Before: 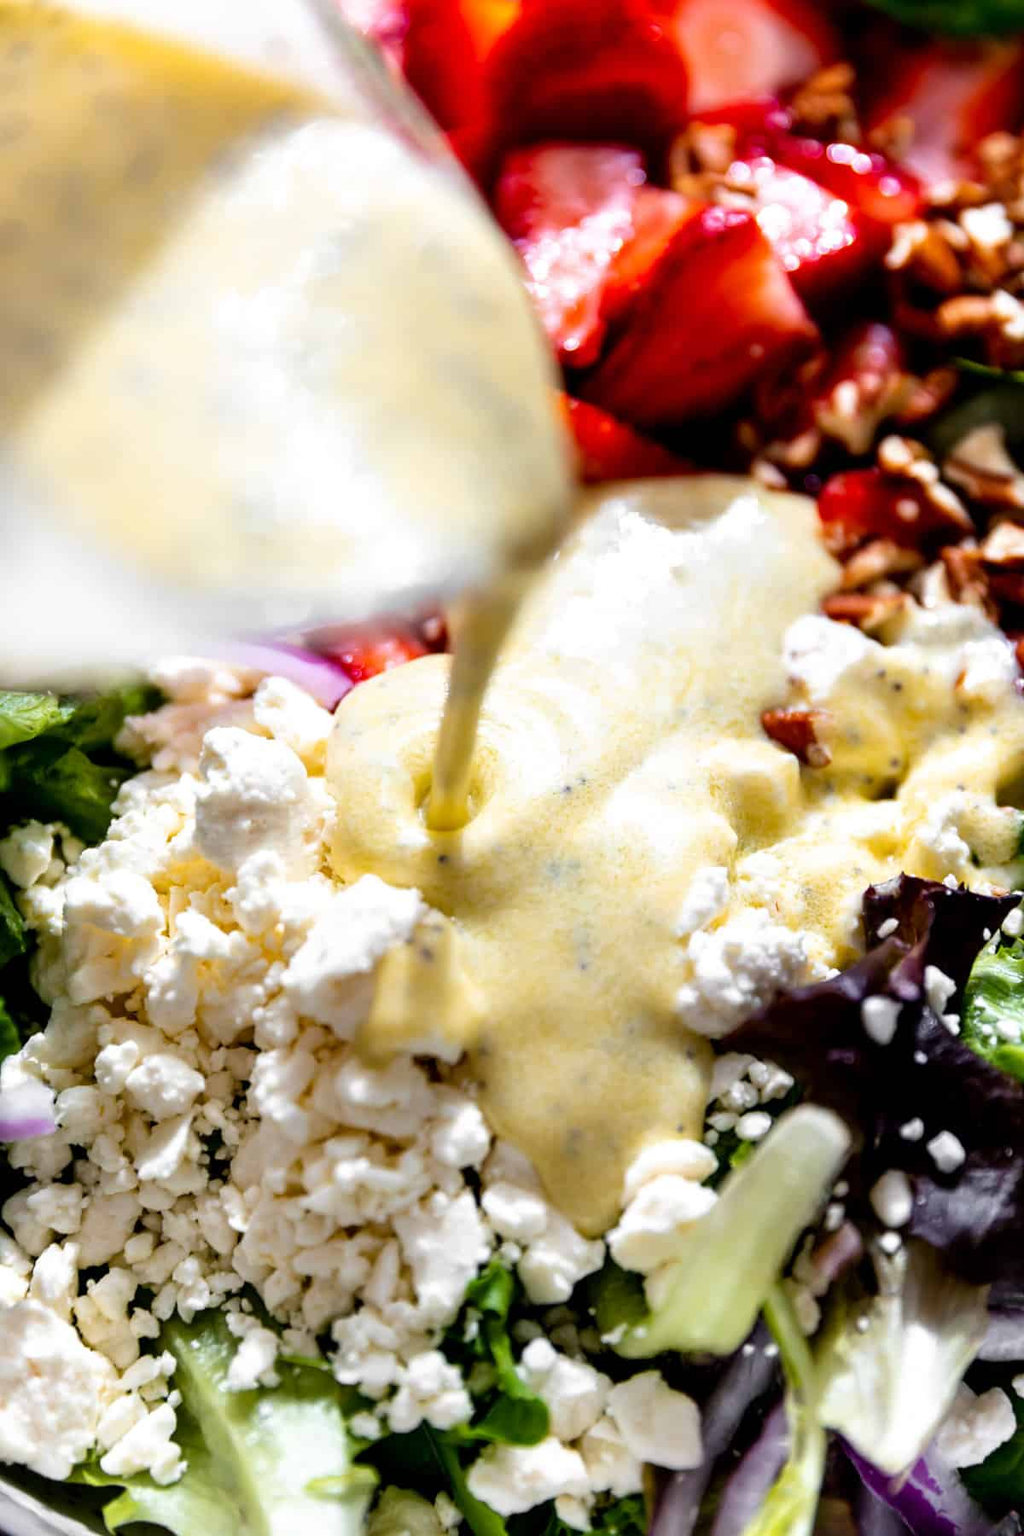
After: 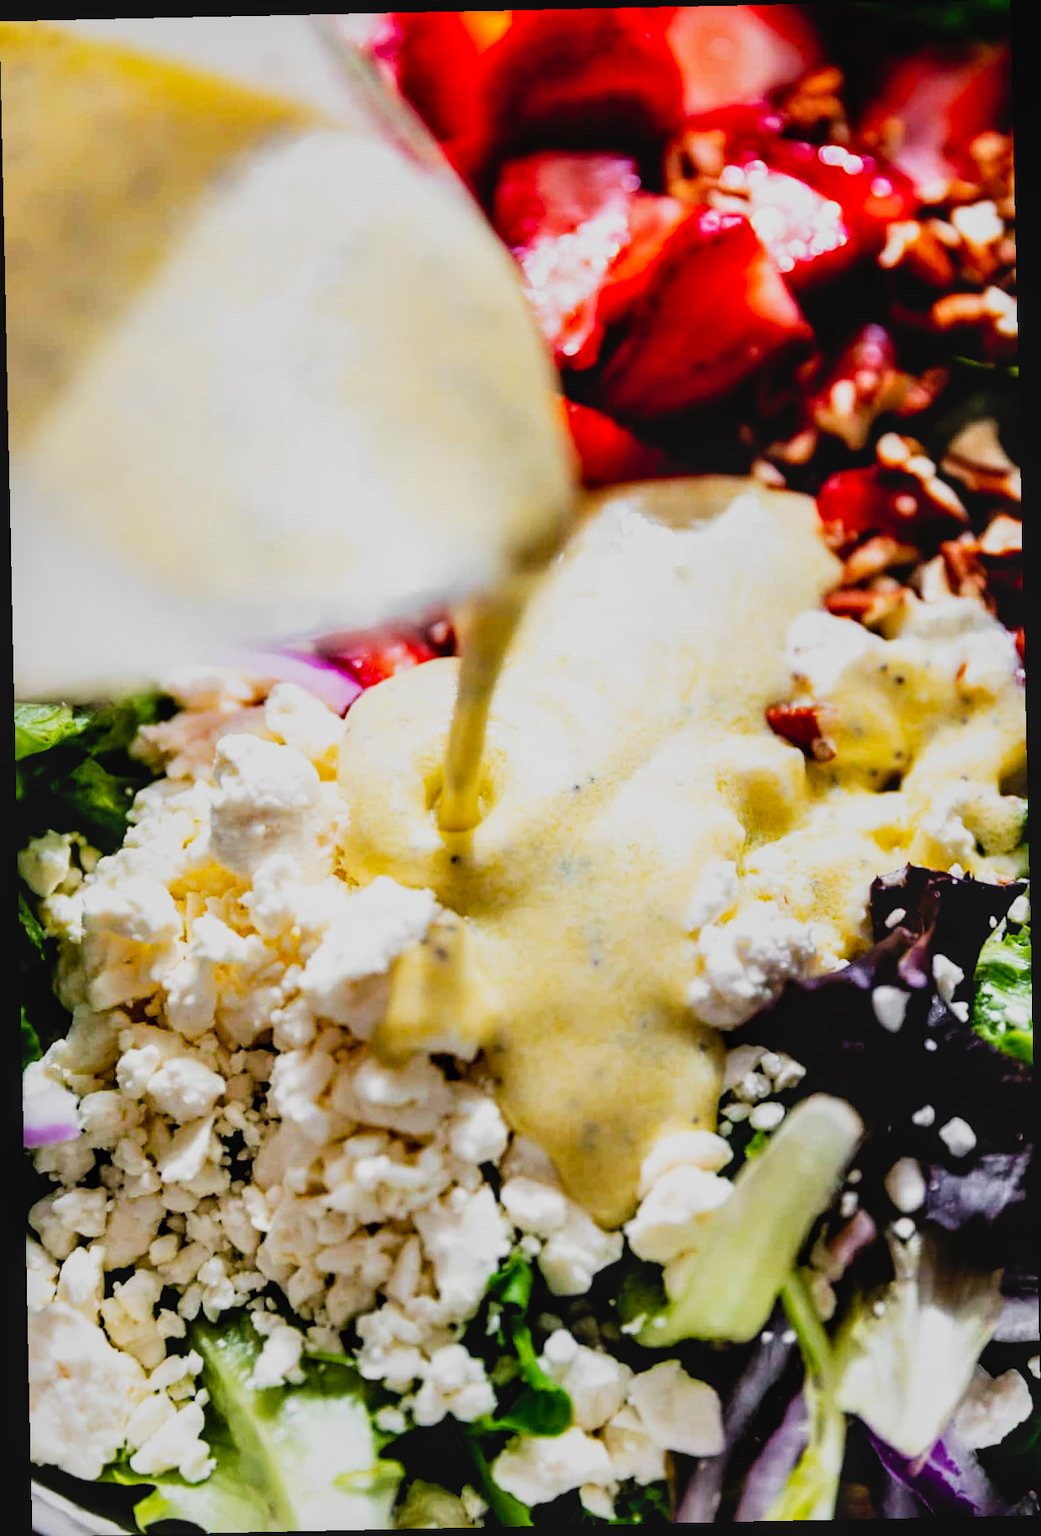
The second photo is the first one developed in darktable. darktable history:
filmic rgb: black relative exposure -7.65 EV, white relative exposure 4.56 EV, hardness 3.61
tone curve: curves: ch0 [(0, 0) (0.003, 0.008) (0.011, 0.008) (0.025, 0.011) (0.044, 0.017) (0.069, 0.026) (0.1, 0.039) (0.136, 0.054) (0.177, 0.093) (0.224, 0.15) (0.277, 0.21) (0.335, 0.285) (0.399, 0.366) (0.468, 0.462) (0.543, 0.564) (0.623, 0.679) (0.709, 0.79) (0.801, 0.883) (0.898, 0.95) (1, 1)], preserve colors none
local contrast: detail 110%
rotate and perspective: rotation -1.24°, automatic cropping off
